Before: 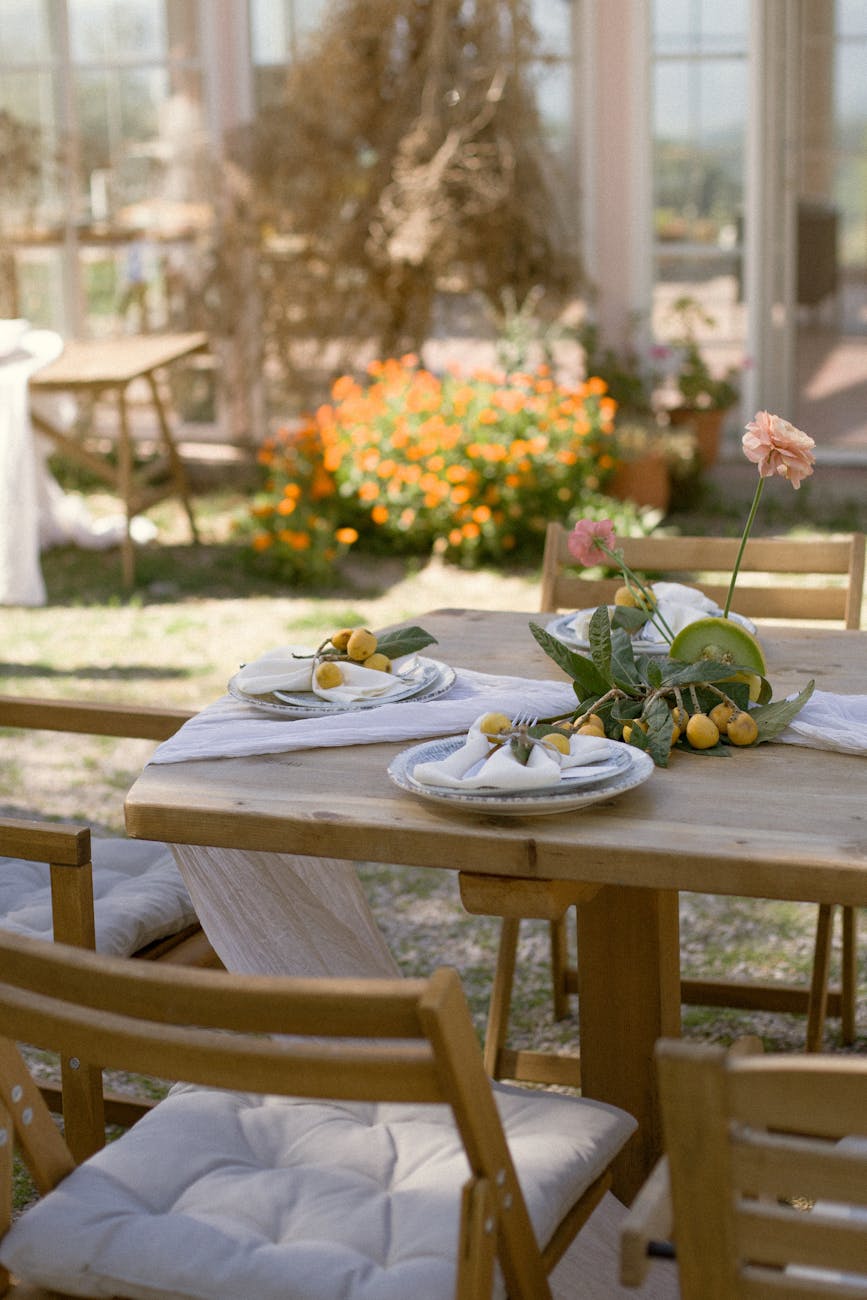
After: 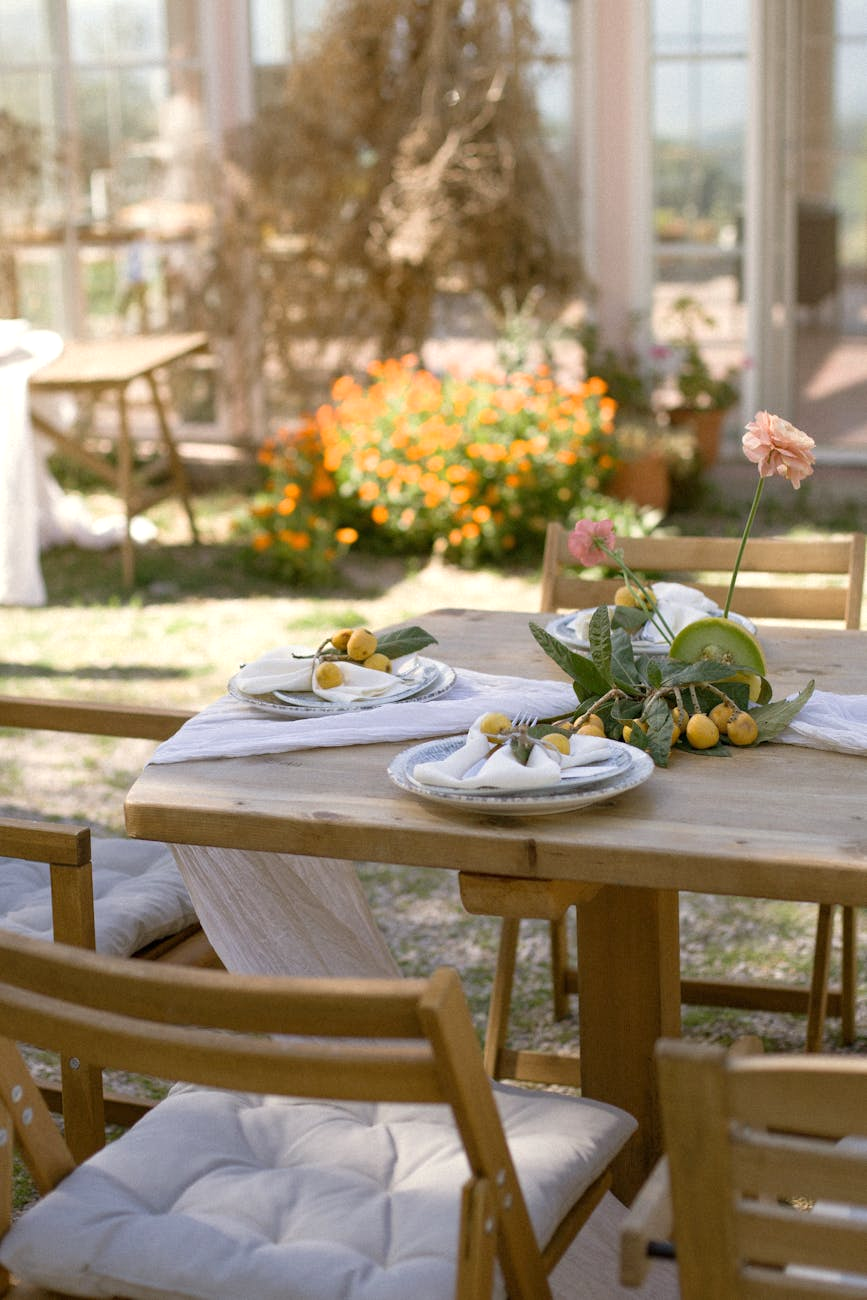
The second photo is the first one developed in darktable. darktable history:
exposure: exposure 0.236 EV, compensate highlight preservation false
